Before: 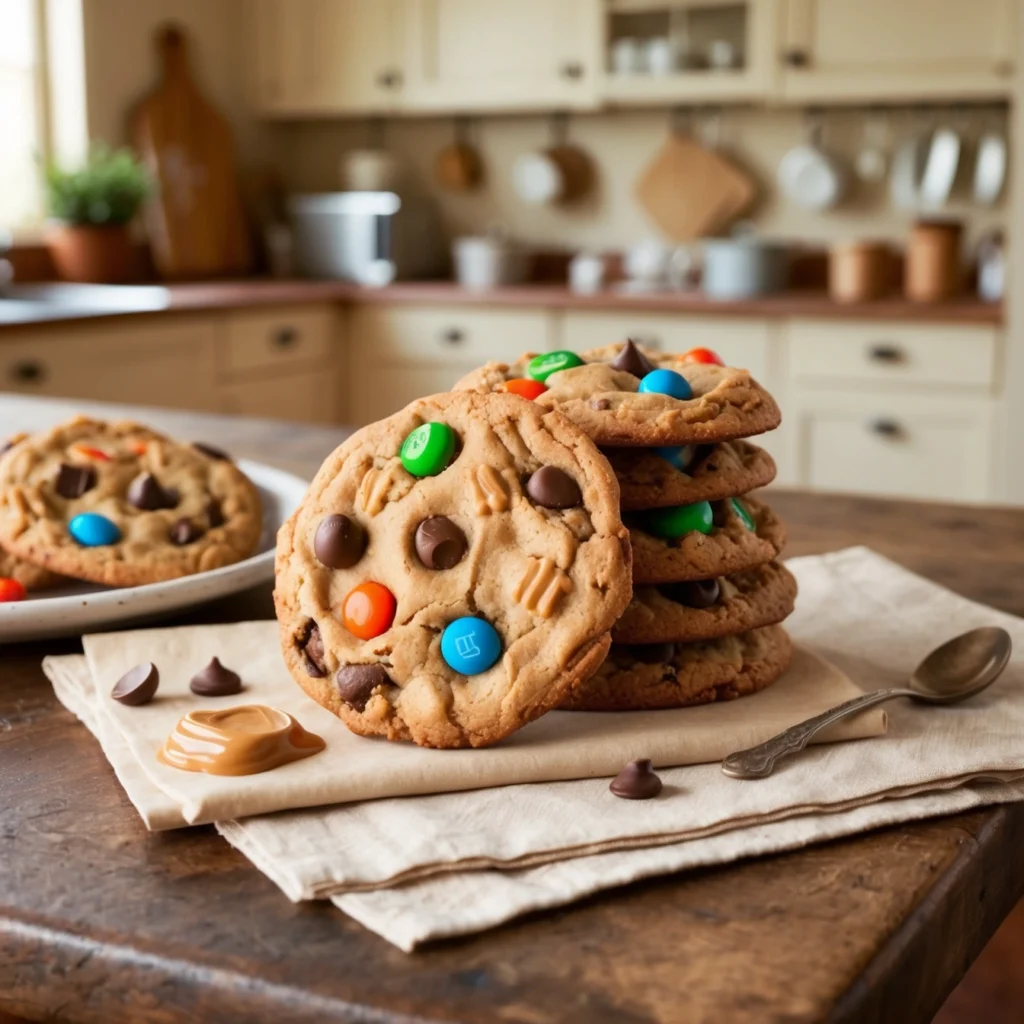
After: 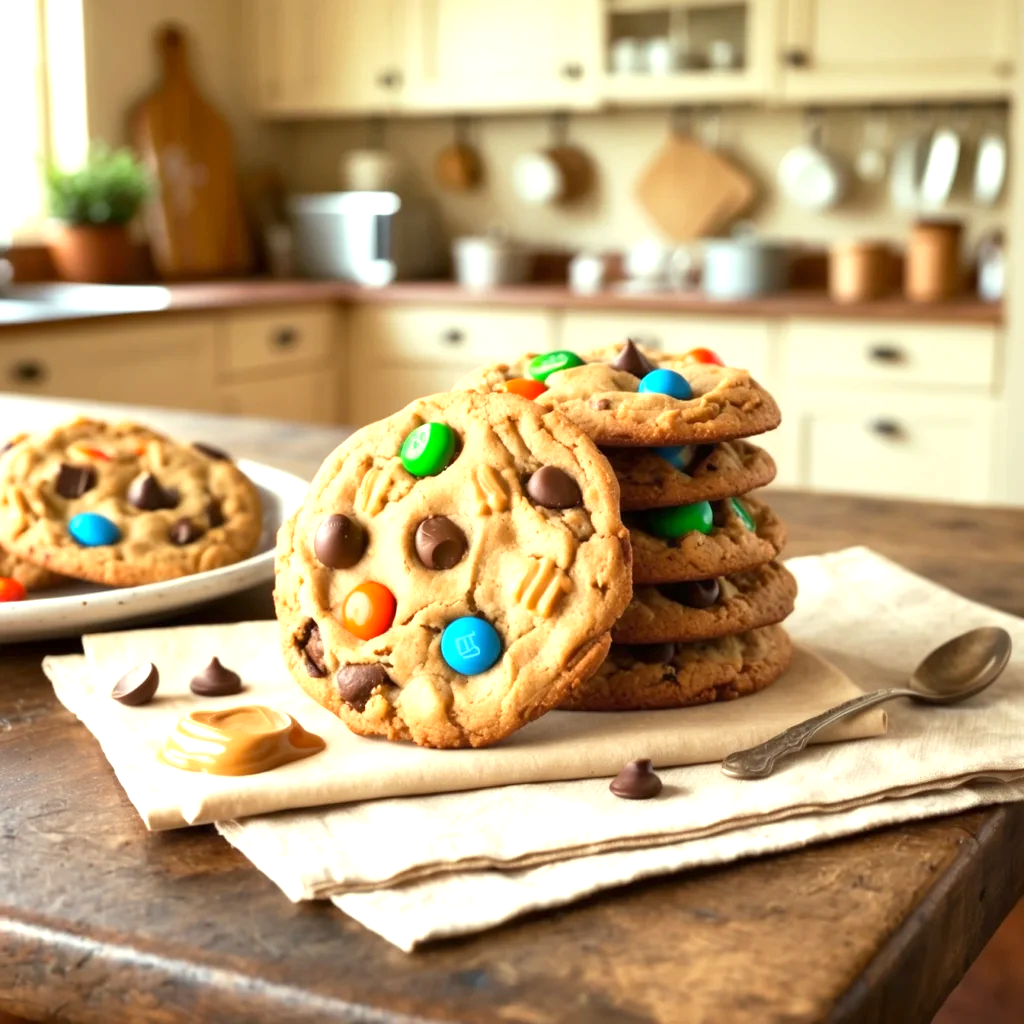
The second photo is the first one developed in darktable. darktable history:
color correction: highlights a* -4.28, highlights b* 6.53
exposure: exposure 0.921 EV, compensate highlight preservation false
